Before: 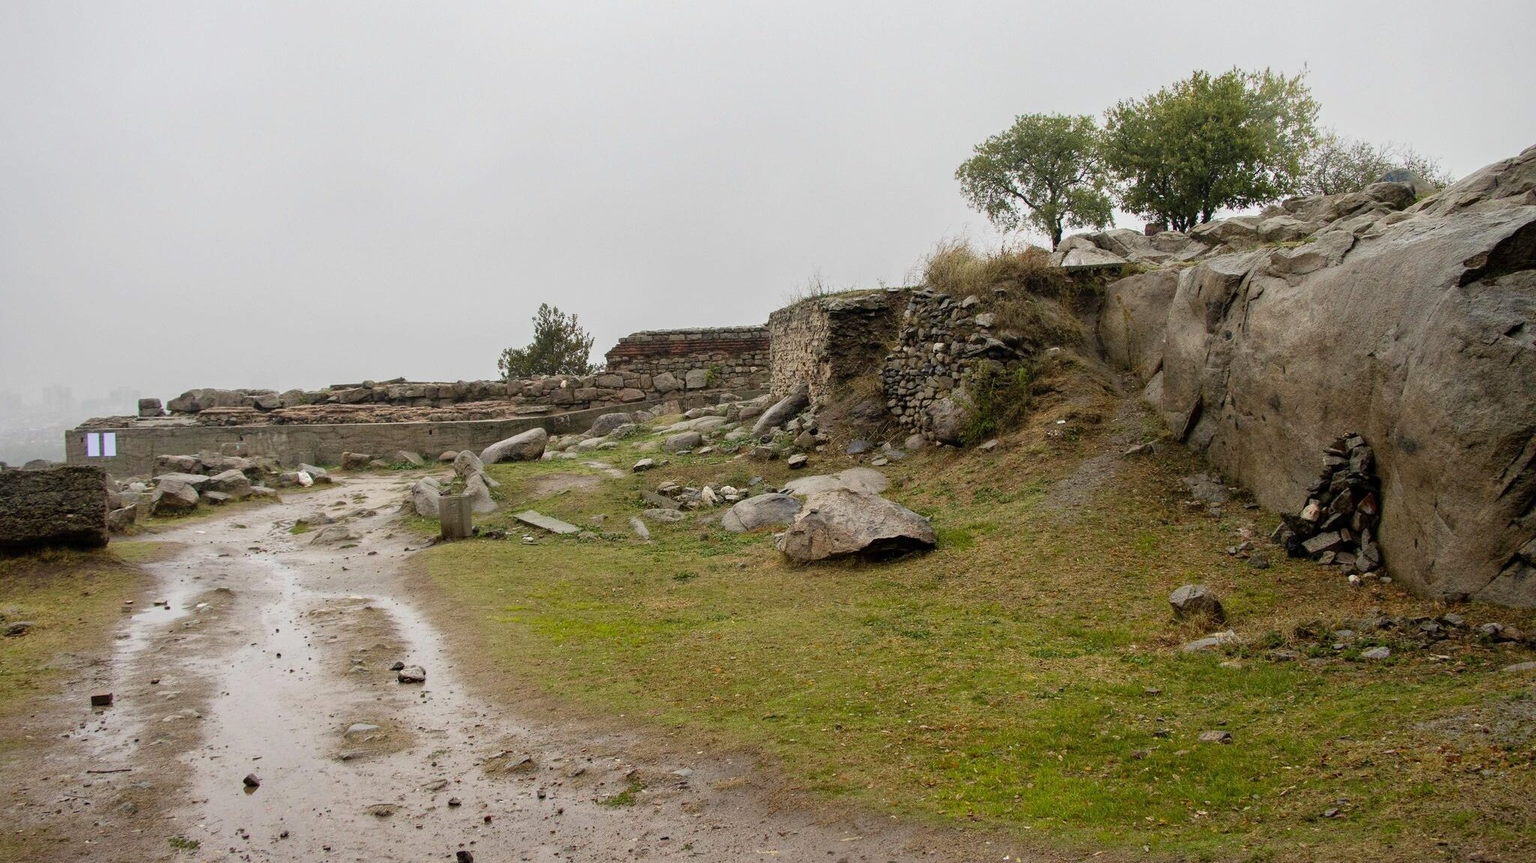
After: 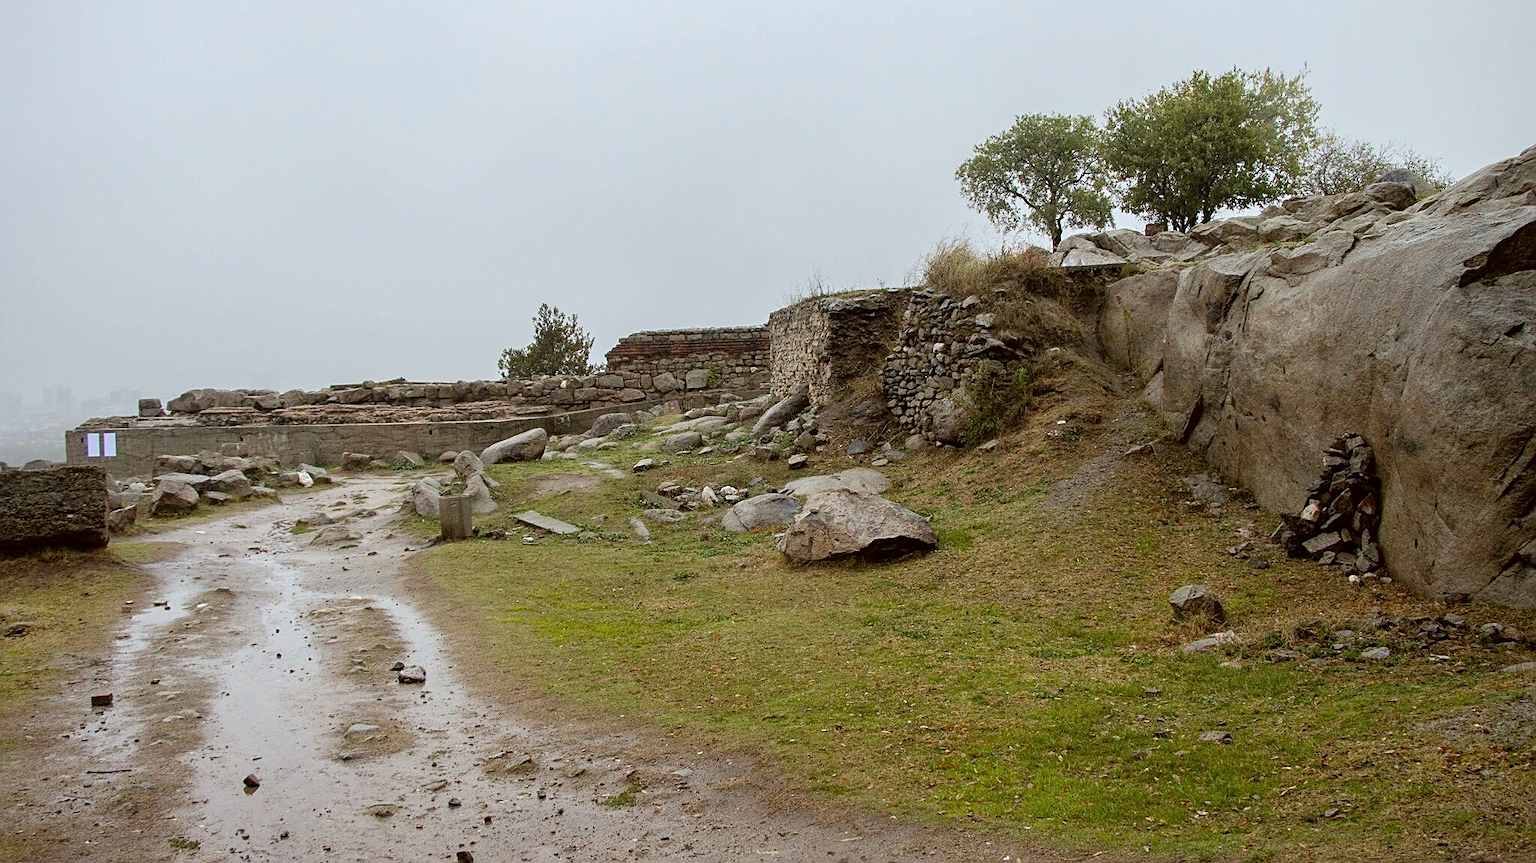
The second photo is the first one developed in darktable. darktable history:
color correction: highlights a* -3.42, highlights b* -6.47, shadows a* 3.02, shadows b* 5.32
sharpen: on, module defaults
